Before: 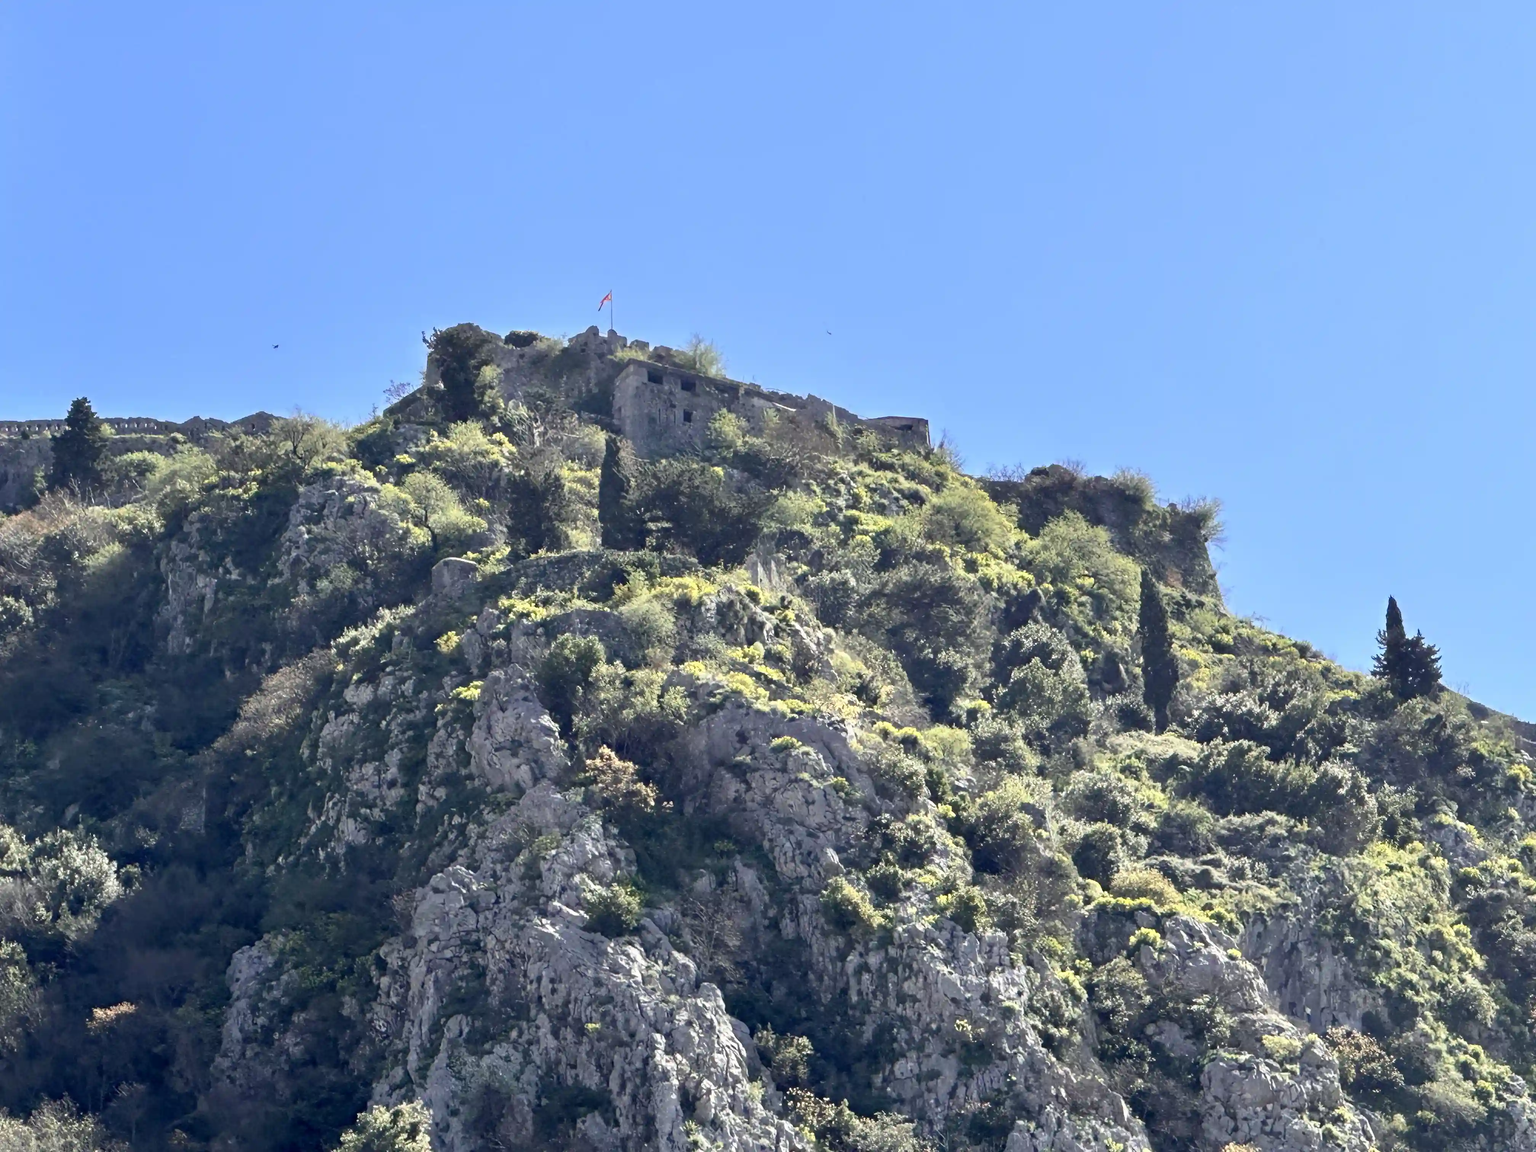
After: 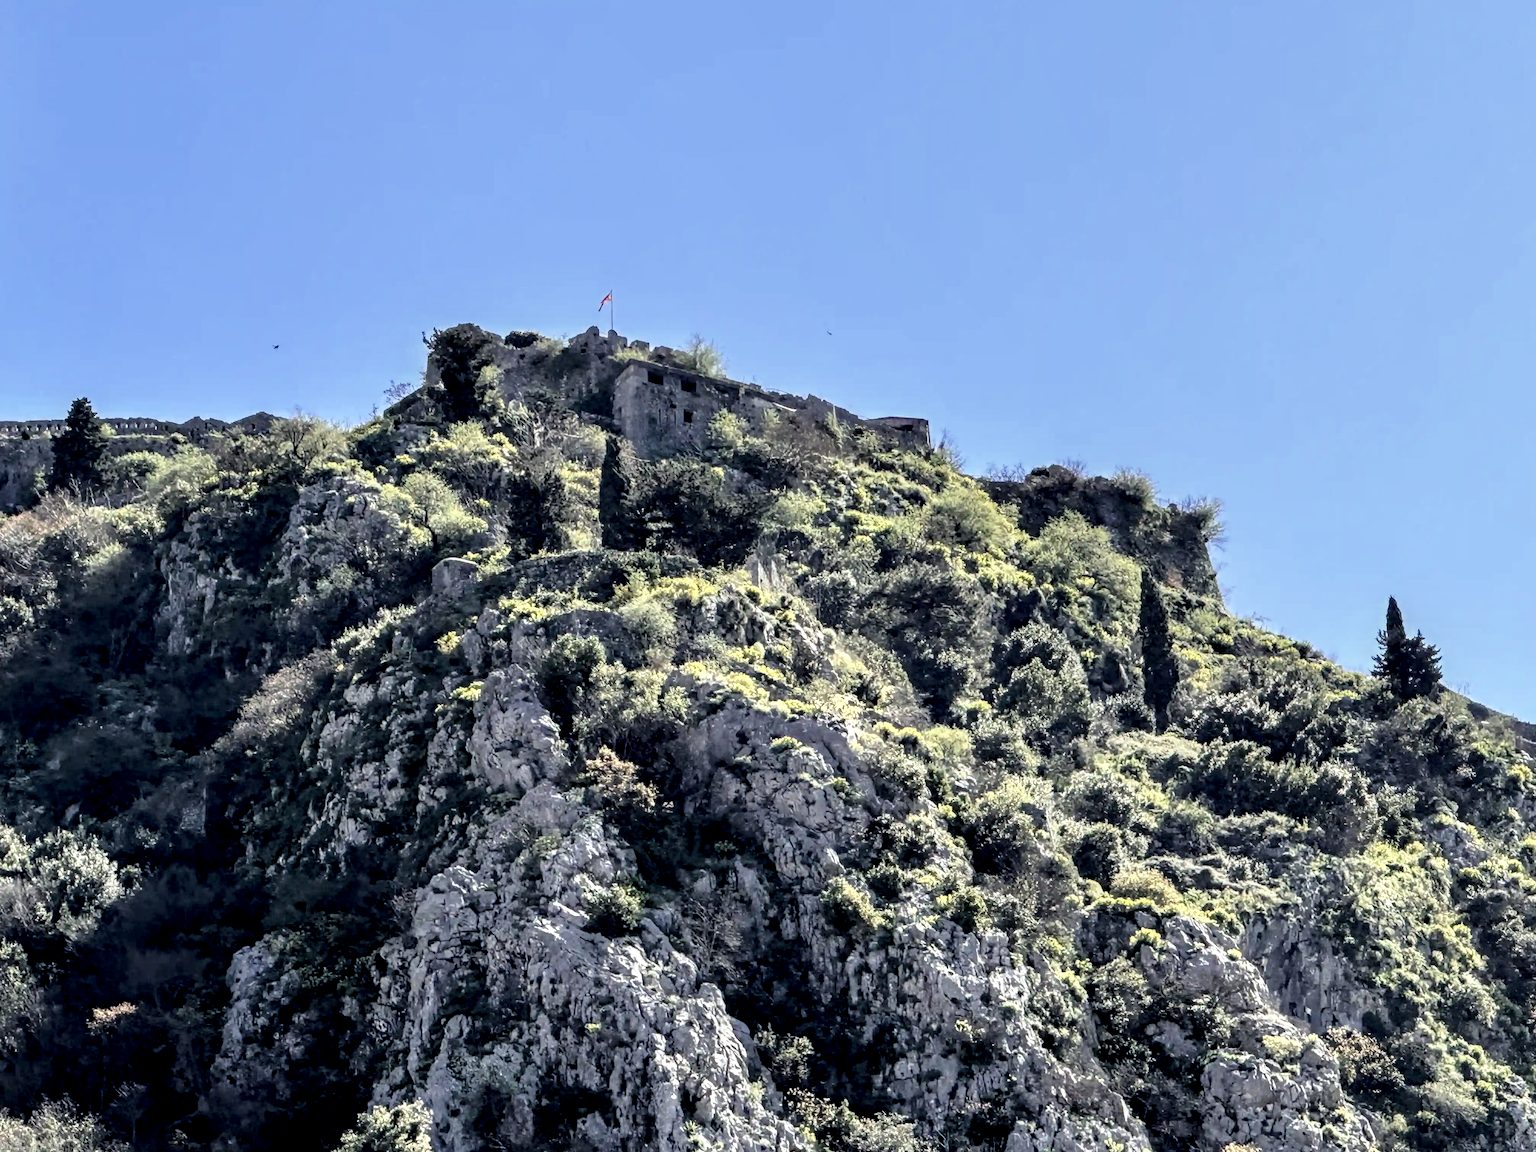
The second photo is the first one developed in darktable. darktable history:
white balance: emerald 1
filmic rgb: black relative exposure -3.92 EV, white relative exposure 3.14 EV, hardness 2.87
local contrast: highlights 60%, shadows 60%, detail 160%
